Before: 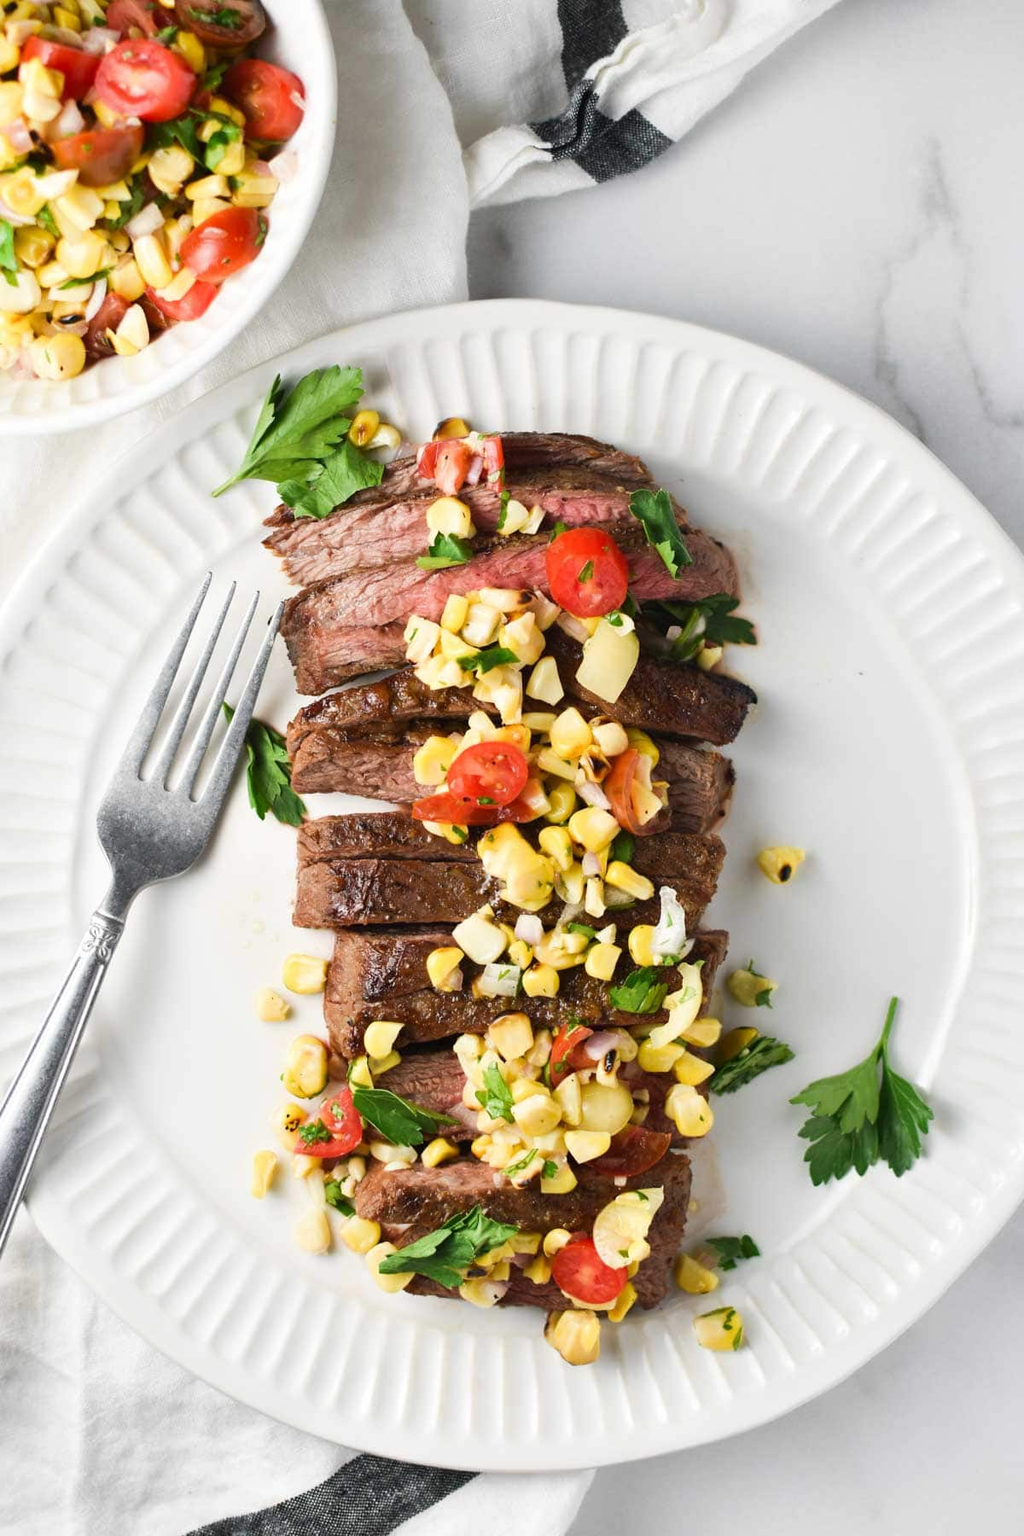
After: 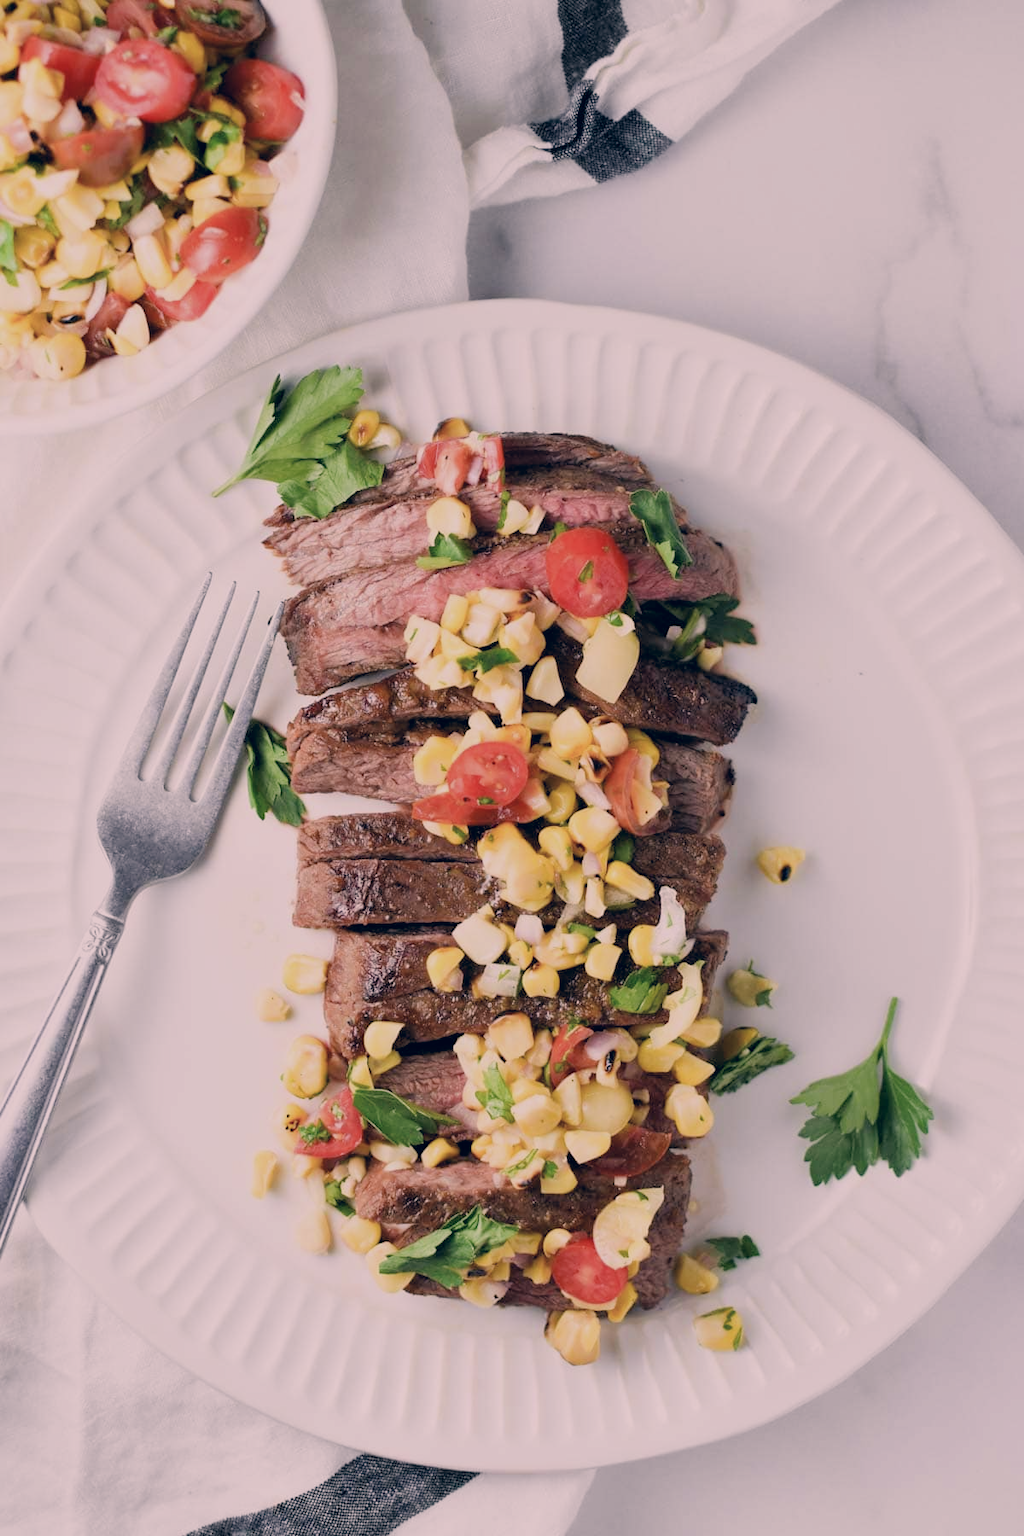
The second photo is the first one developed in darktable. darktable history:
exposure: exposure 0.178 EV, compensate exposure bias true, compensate highlight preservation false
filmic rgb: black relative exposure -6.59 EV, white relative exposure 4.71 EV, hardness 3.13, contrast 0.805
color correction: highlights a* 14.46, highlights b* 5.85, shadows a* -5.53, shadows b* -15.24, saturation 0.85
